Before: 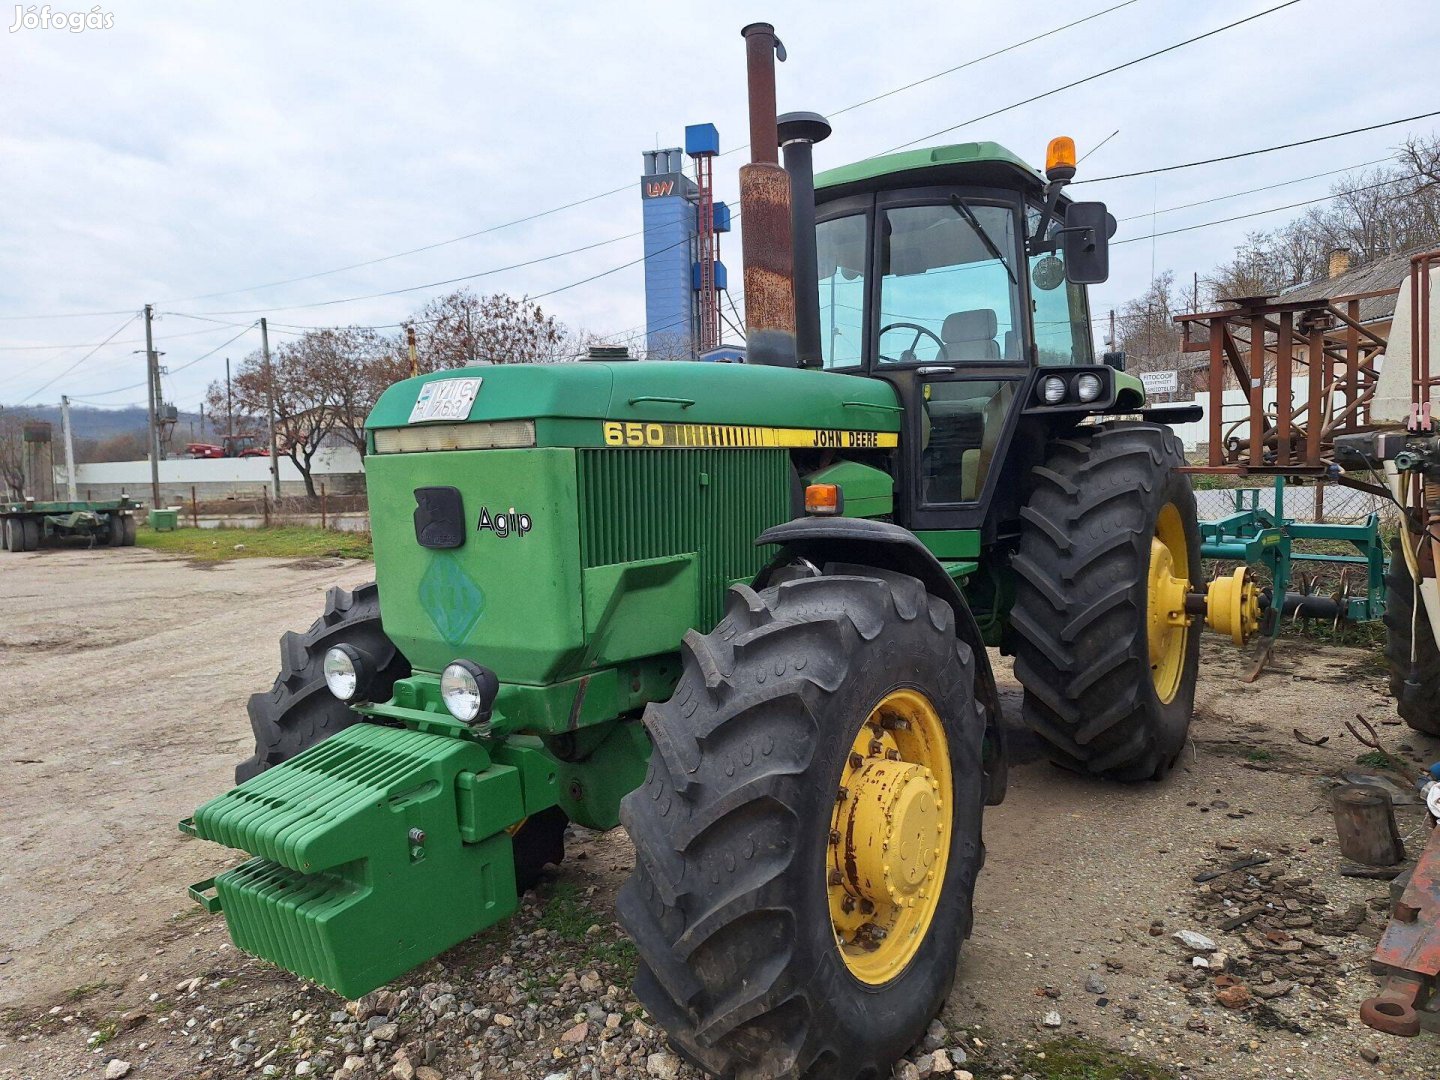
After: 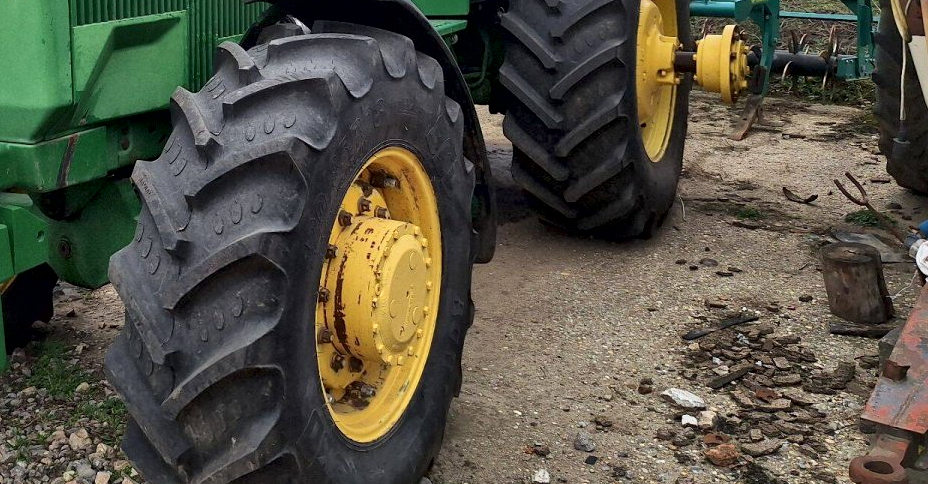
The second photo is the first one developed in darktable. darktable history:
crop and rotate: left 35.509%, top 50.238%, bottom 4.934%
local contrast: mode bilateral grid, contrast 20, coarseness 50, detail 171%, midtone range 0.2
